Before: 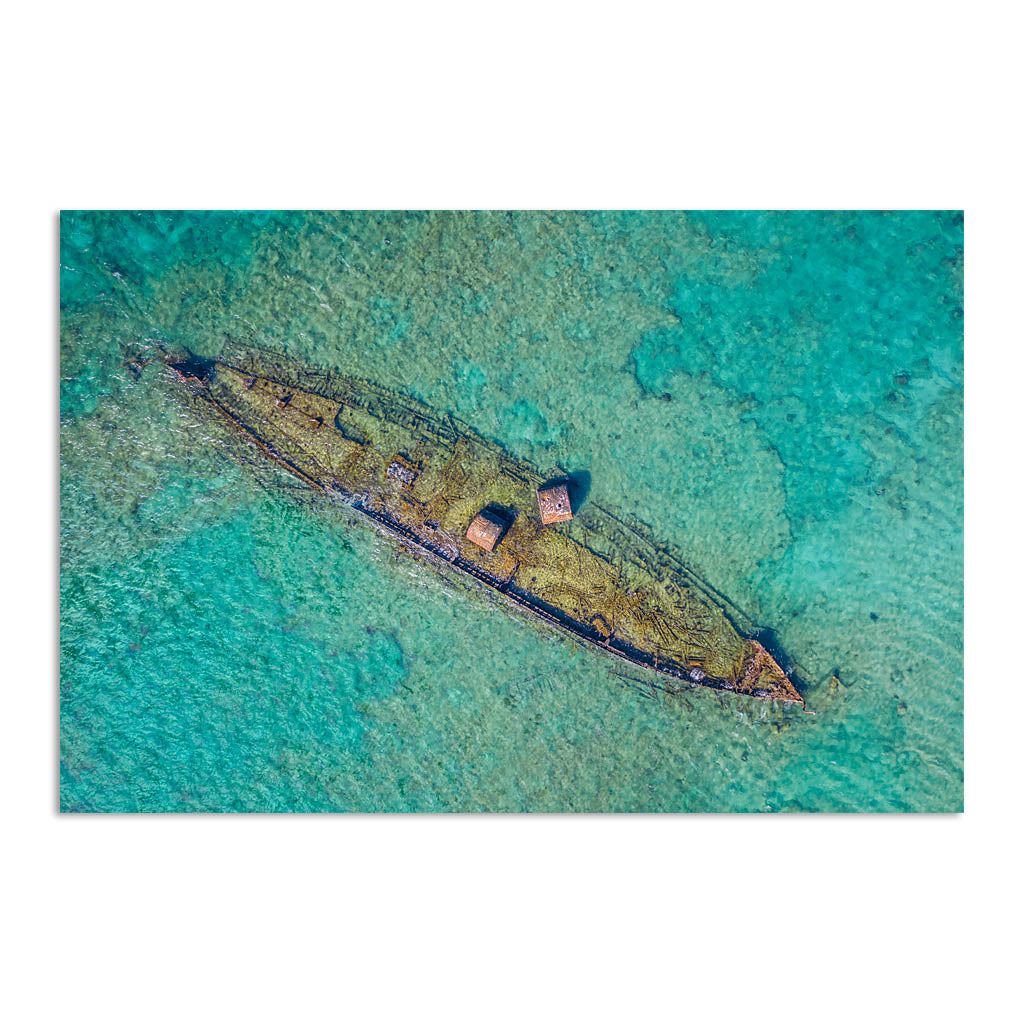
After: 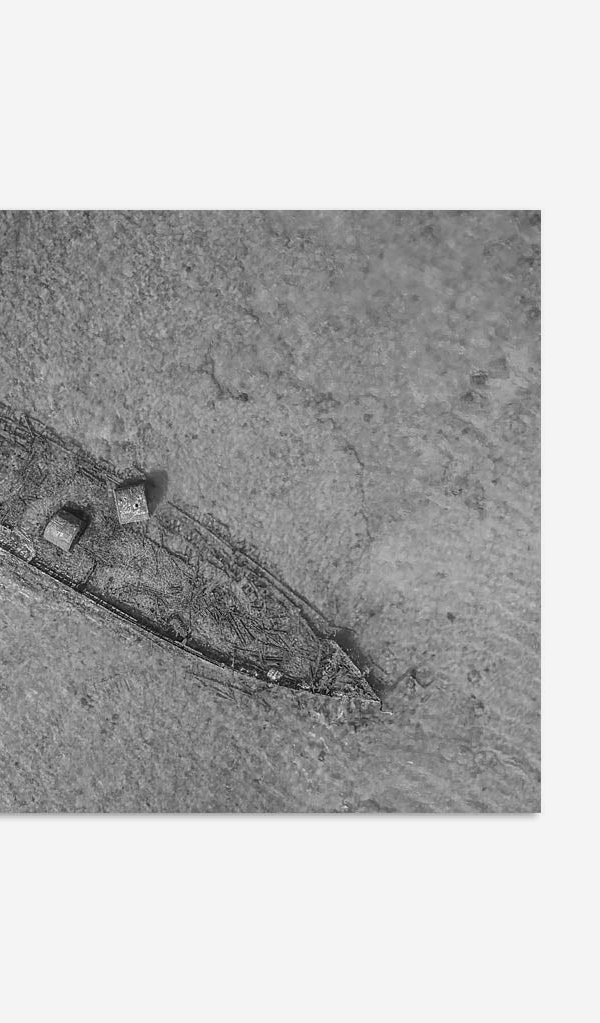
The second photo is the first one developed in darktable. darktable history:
crop: left 41.402%
color calibration: output gray [0.246, 0.254, 0.501, 0], gray › normalize channels true, illuminant same as pipeline (D50), adaptation XYZ, x 0.346, y 0.359, gamut compression 0
